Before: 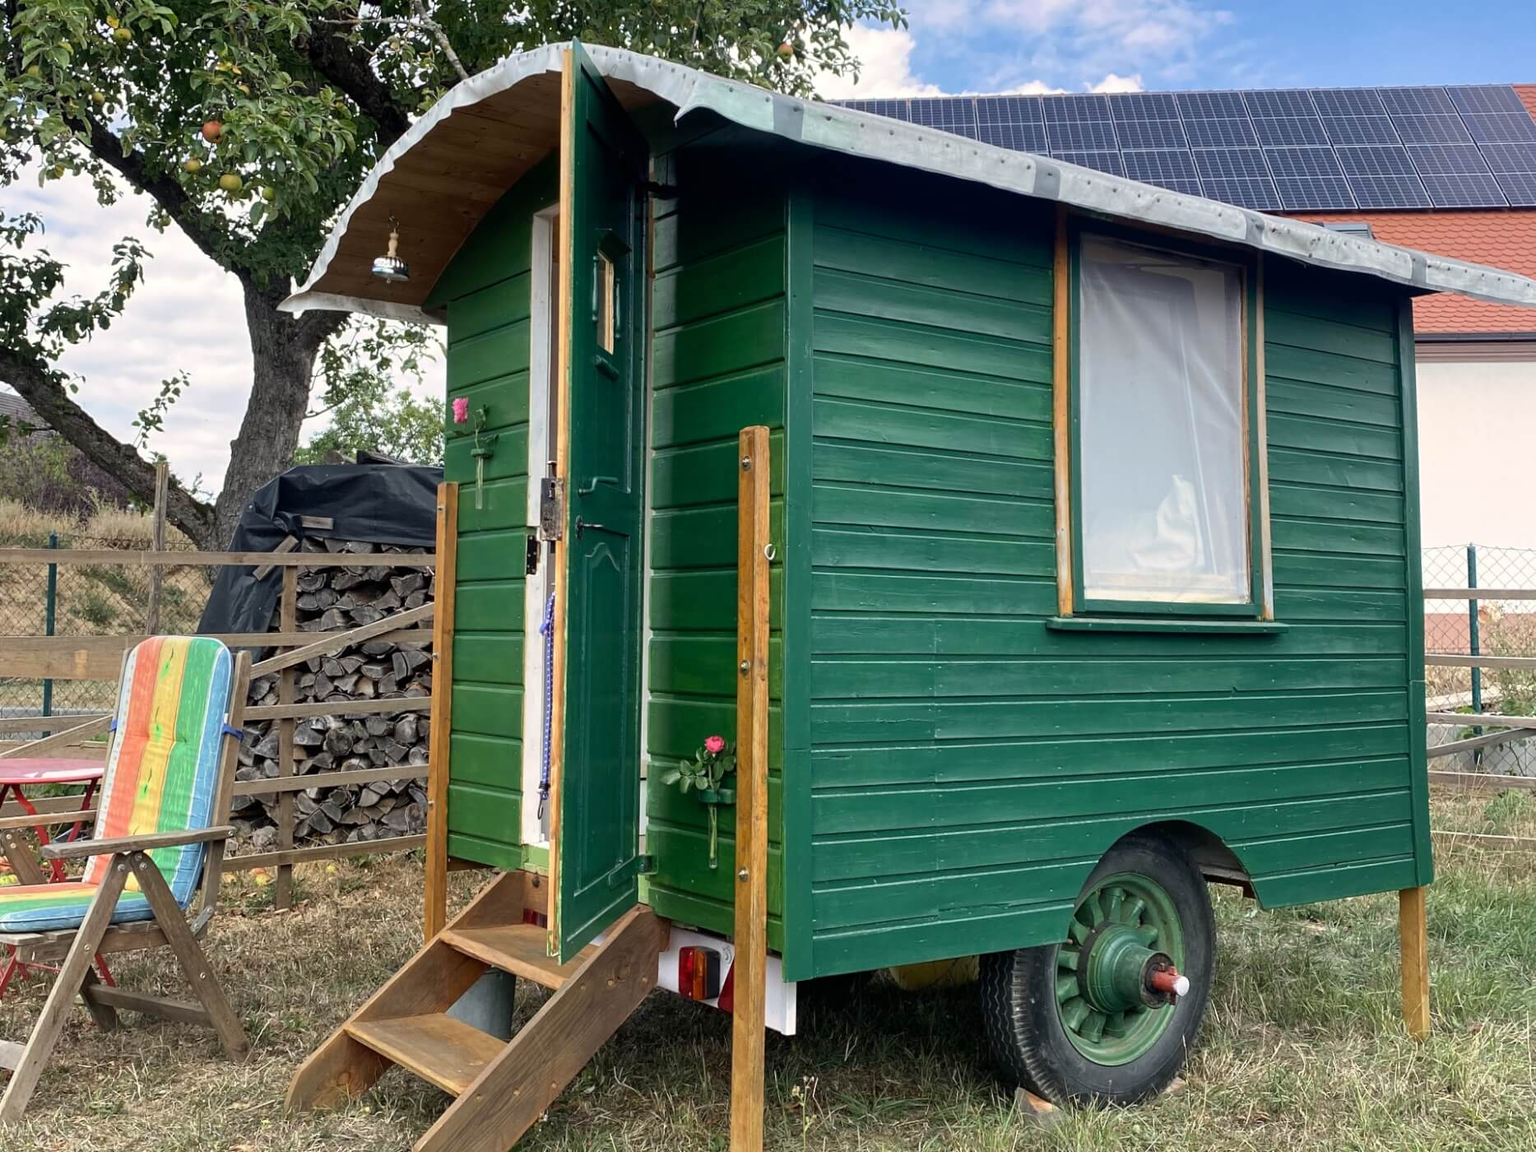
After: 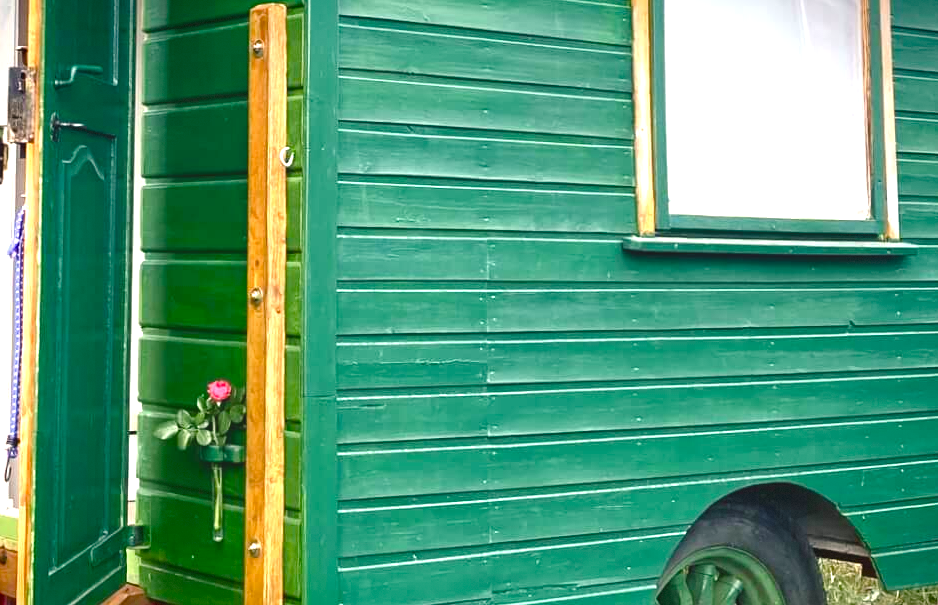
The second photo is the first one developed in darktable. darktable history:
vignetting: fall-off start 81.47%, fall-off radius 61.55%, saturation 0.368, automatic ratio true, width/height ratio 1.41, dithering 8-bit output
crop: left 34.81%, top 36.785%, right 14.906%, bottom 19.934%
exposure: black level correction -0.005, exposure 1.003 EV, compensate highlight preservation false
color balance rgb: highlights gain › chroma 1.64%, highlights gain › hue 55.66°, perceptual saturation grading › global saturation 20%, perceptual saturation grading › highlights -25.773%, perceptual saturation grading › shadows 49.271%, perceptual brilliance grading › highlights 8.402%, perceptual brilliance grading › mid-tones 4.267%, perceptual brilliance grading › shadows 1.792%
